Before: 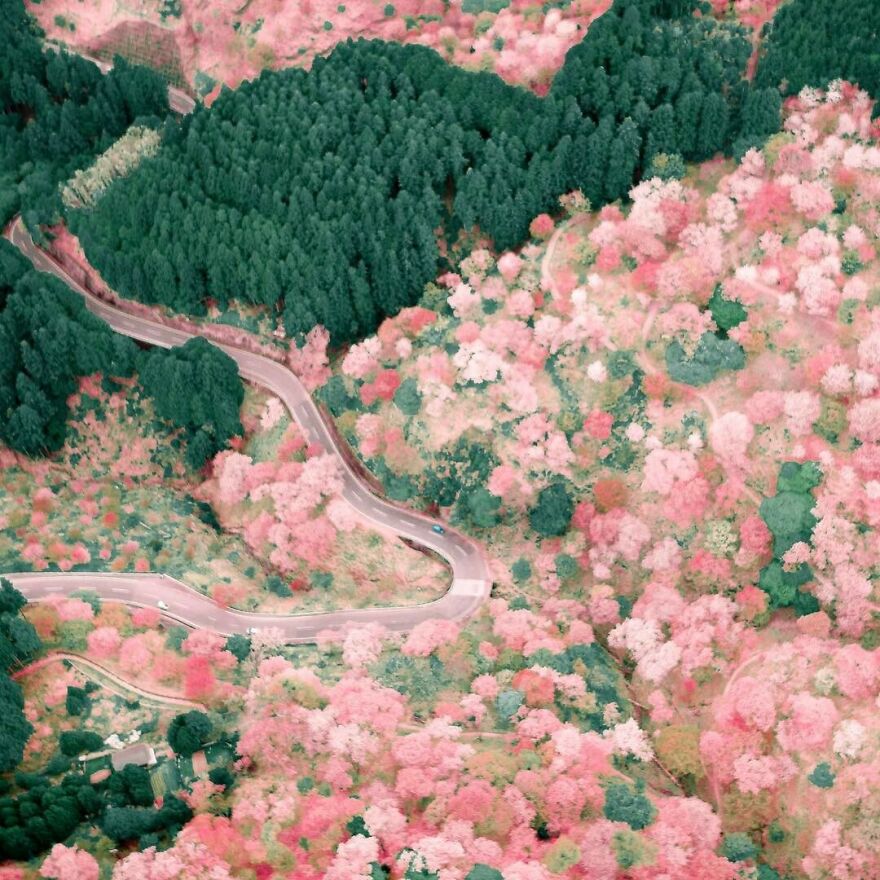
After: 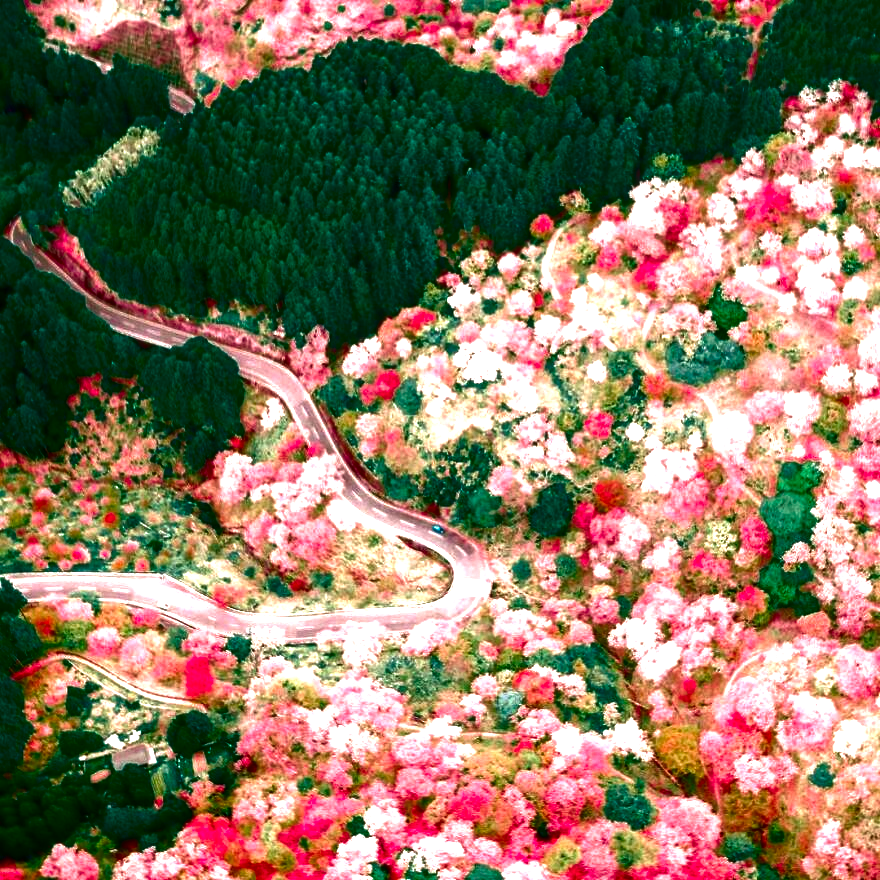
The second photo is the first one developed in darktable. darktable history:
color balance: lift [1.01, 1, 1, 1], gamma [1.097, 1, 1, 1], gain [0.85, 1, 1, 1]
exposure: exposure 1.061 EV, compensate highlight preservation false
local contrast: on, module defaults
contrast brightness saturation: brightness -1, saturation 1
